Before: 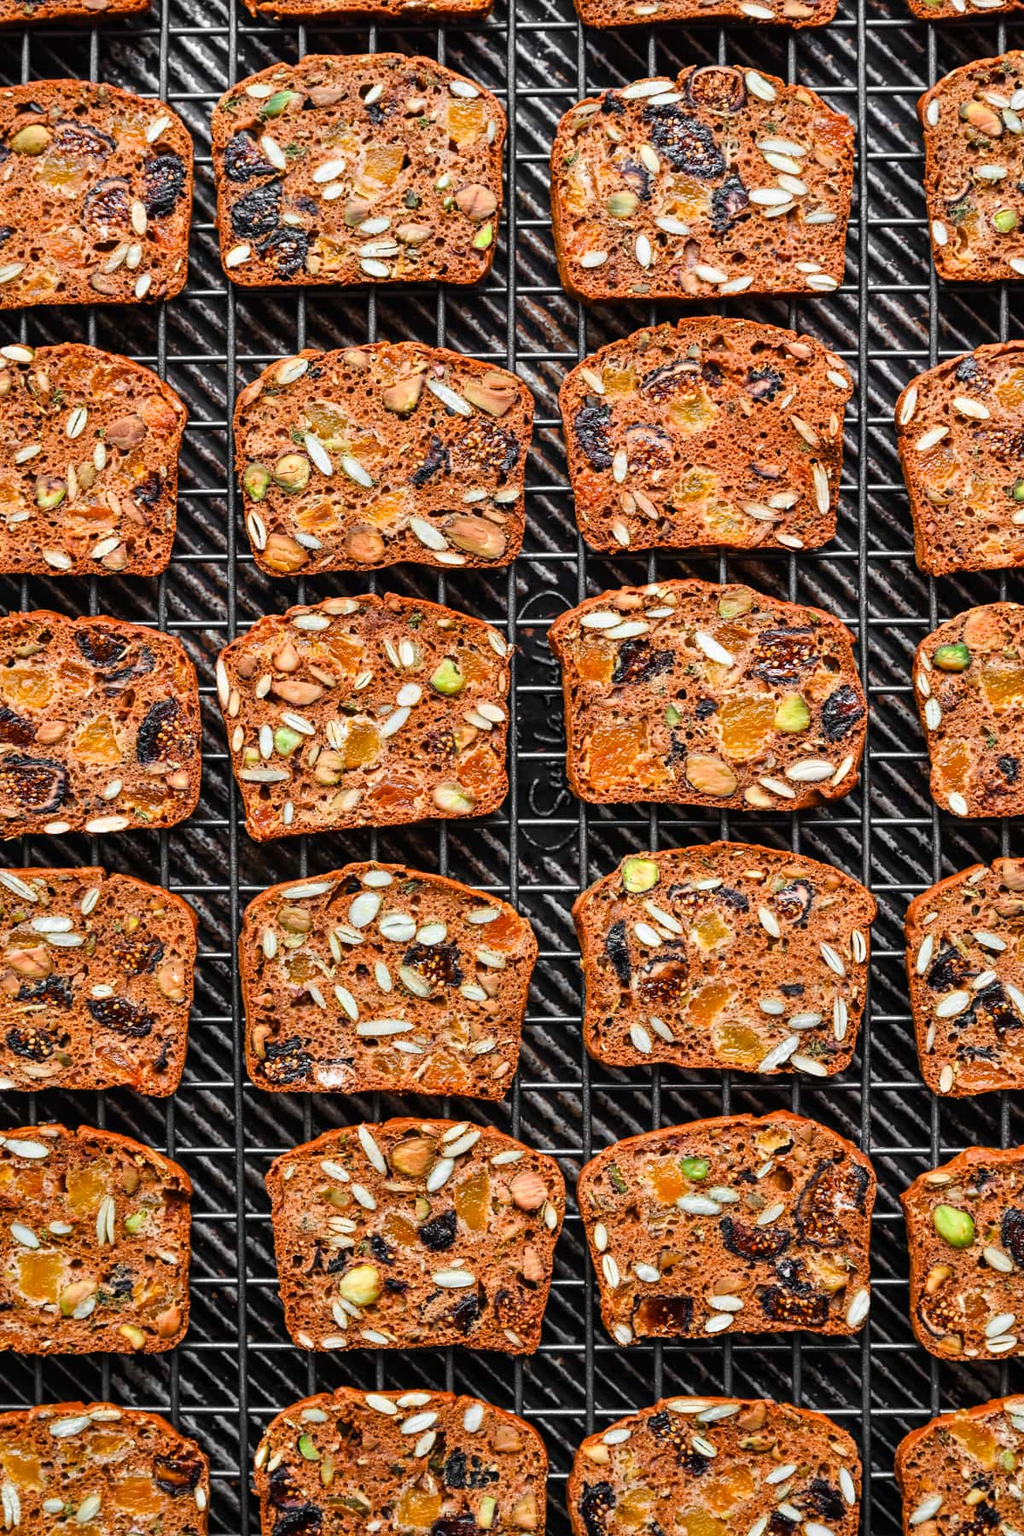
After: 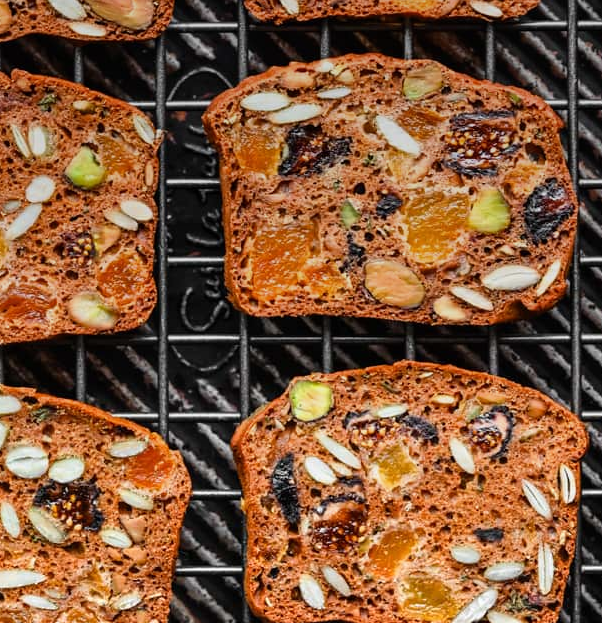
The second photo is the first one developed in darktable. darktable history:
graduated density: rotation -0.352°, offset 57.64
crop: left 36.607%, top 34.735%, right 13.146%, bottom 30.611%
